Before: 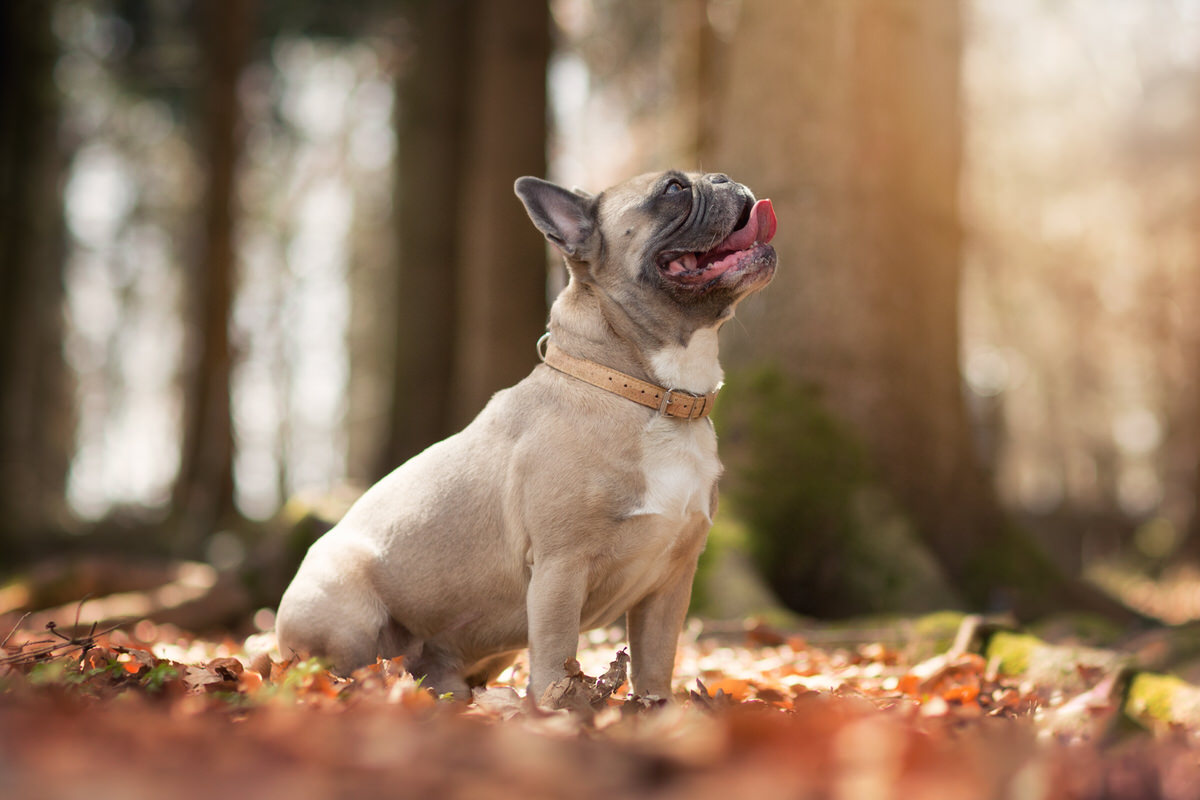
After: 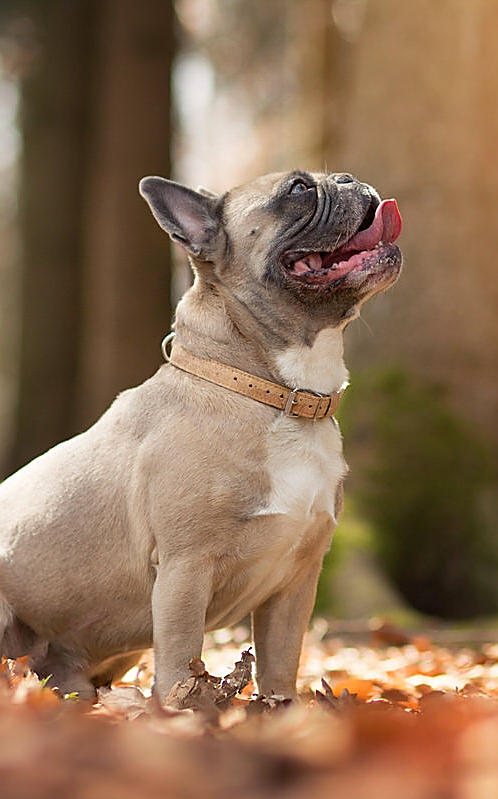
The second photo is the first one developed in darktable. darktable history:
crop: left 31.285%, right 27.198%
levels: levels [0, 0.498, 1]
sharpen: radius 1.383, amount 1.259, threshold 0.664
